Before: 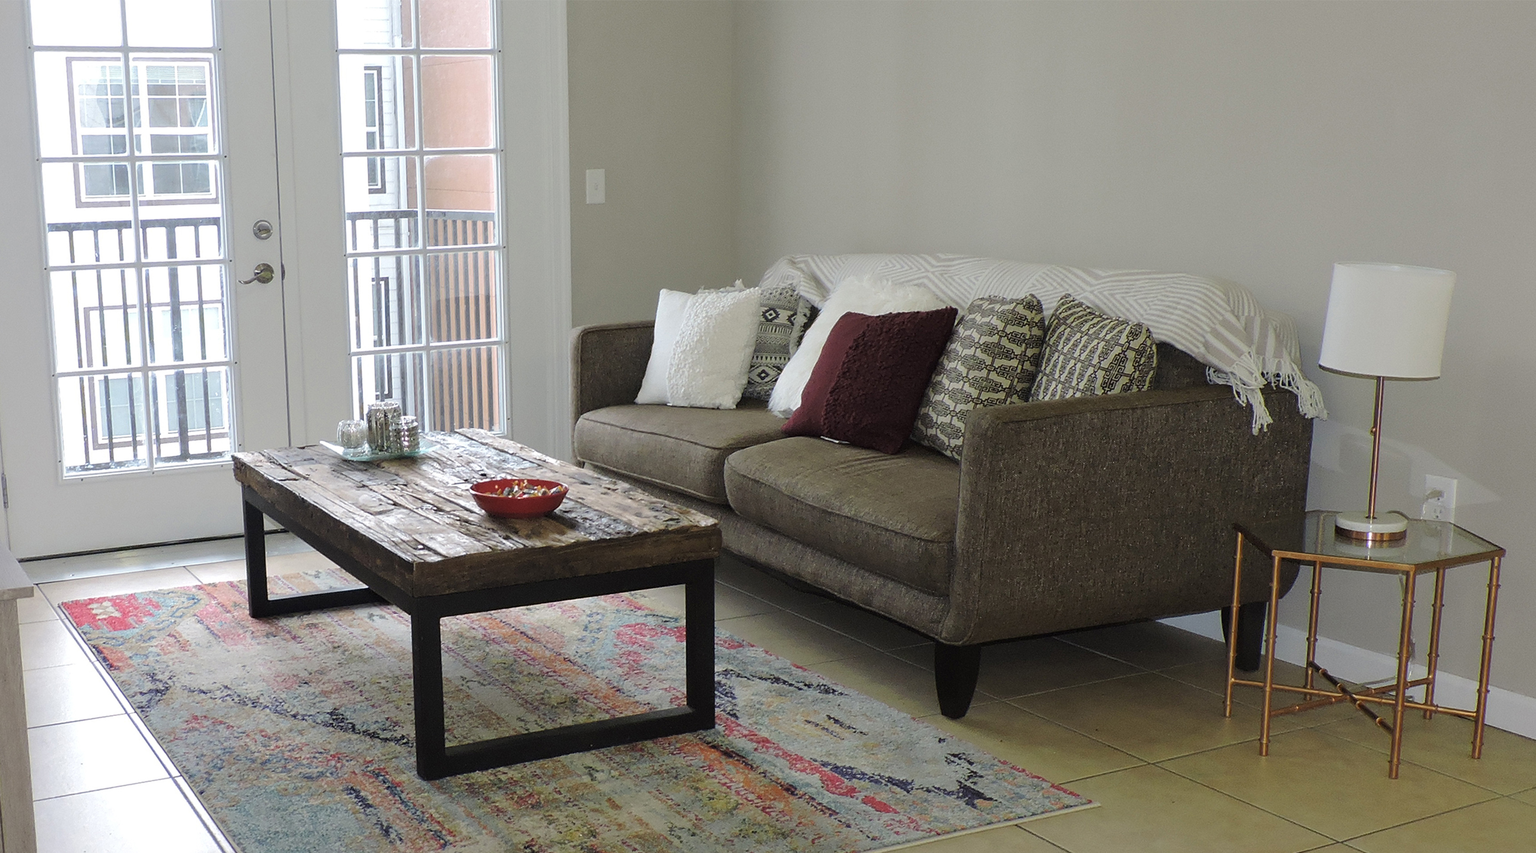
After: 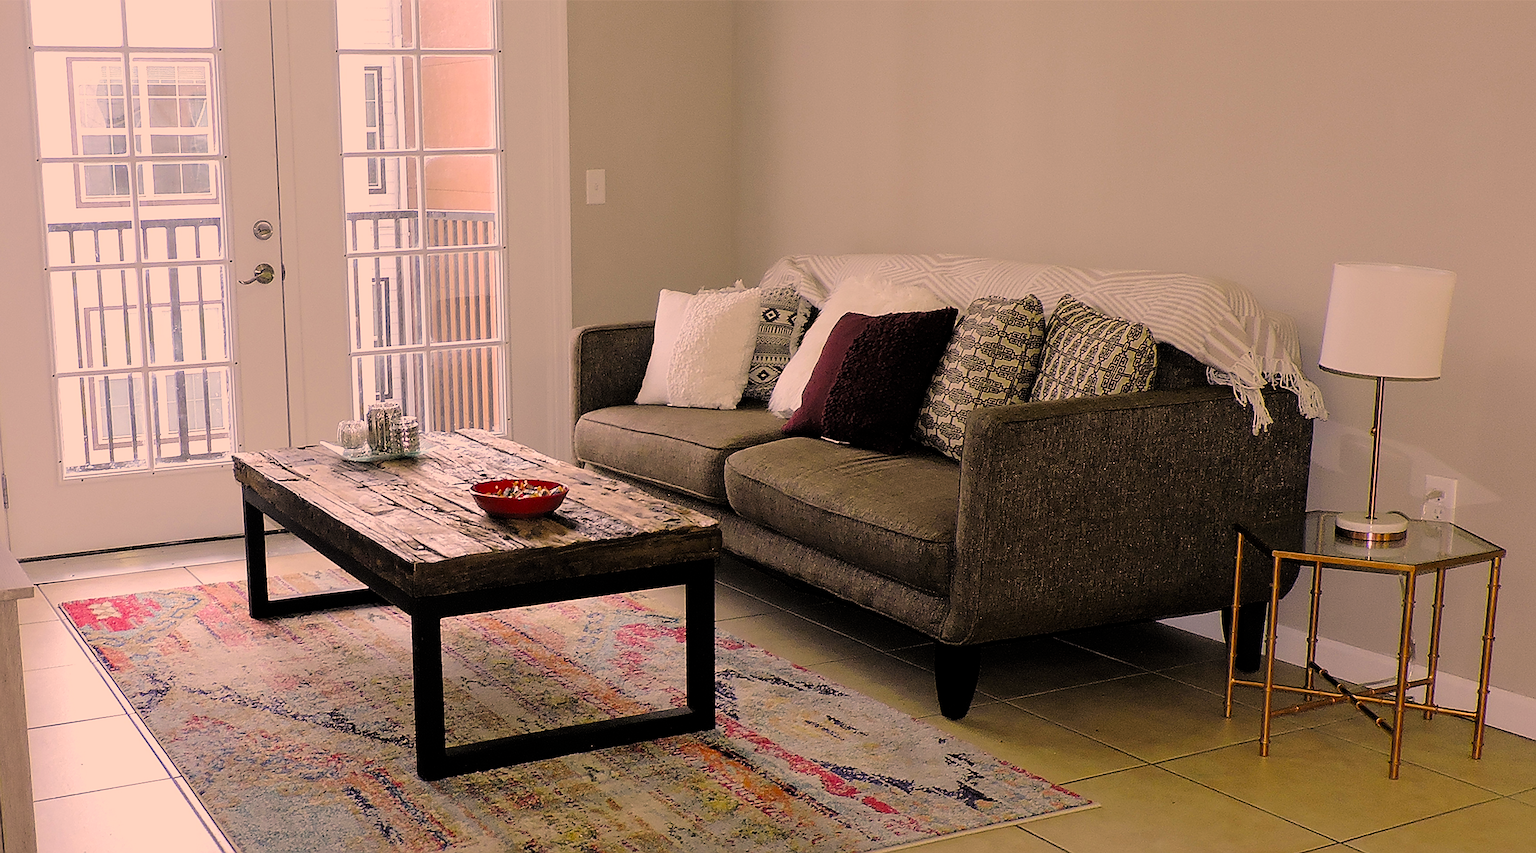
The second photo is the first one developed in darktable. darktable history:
filmic rgb: black relative exposure -7.75 EV, white relative exposure 4.4 EV, threshold 3 EV, target black luminance 0%, hardness 3.76, latitude 50.51%, contrast 1.074, highlights saturation mix 10%, shadows ↔ highlights balance -0.22%, color science v4 (2020), enable highlight reconstruction true
sharpen: radius 1.4, amount 1.25, threshold 0.7
color correction: highlights a* 21.16, highlights b* 19.61
